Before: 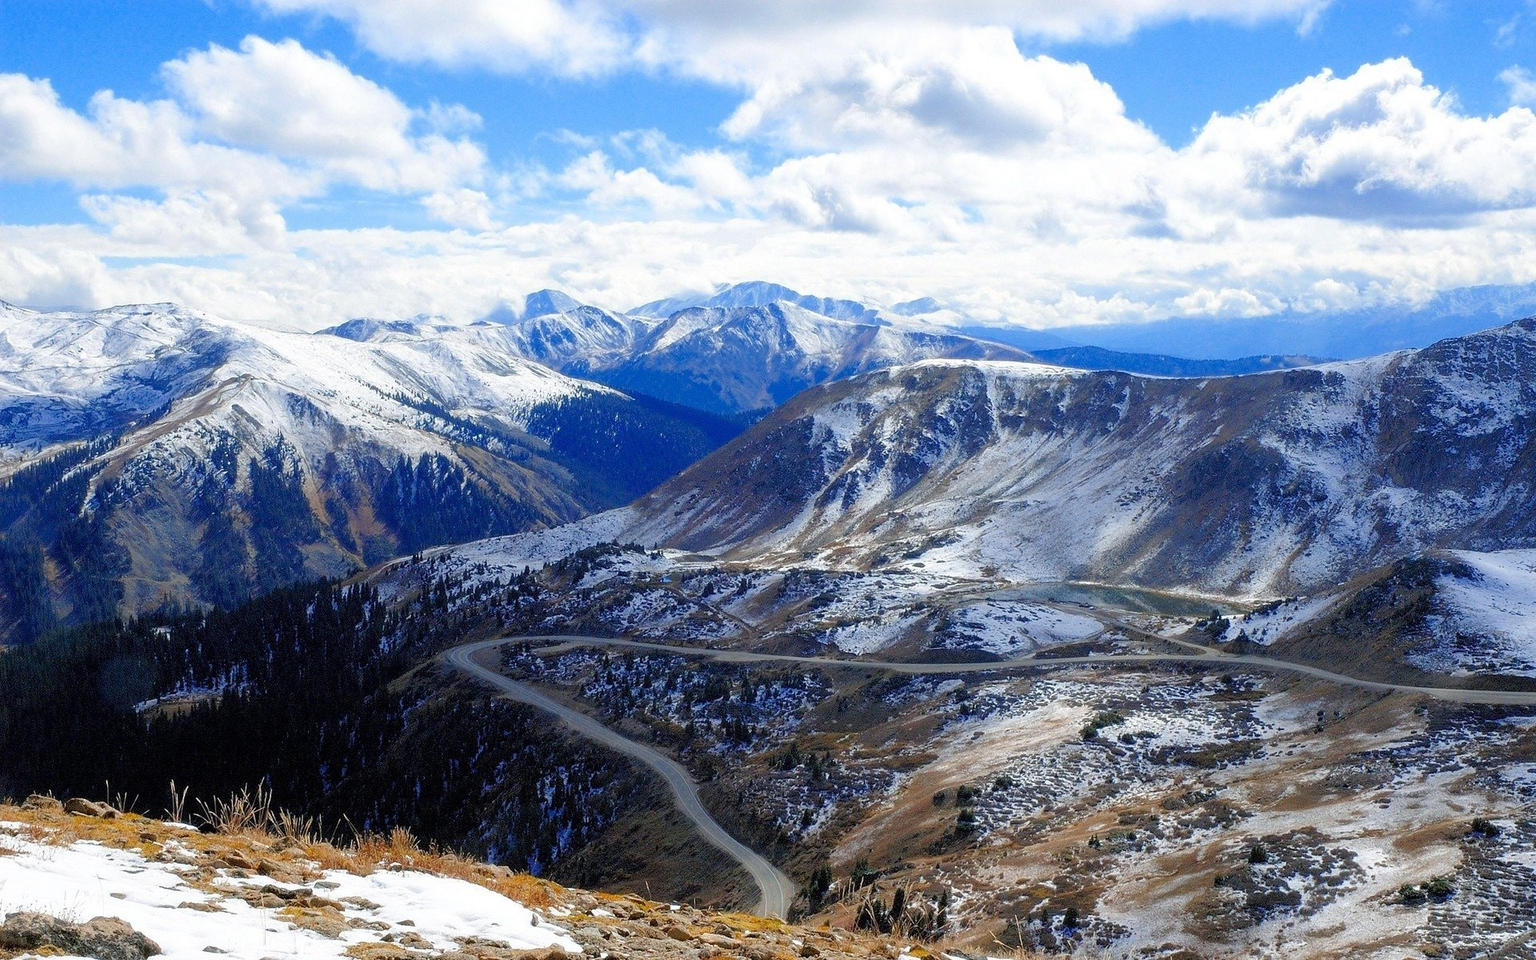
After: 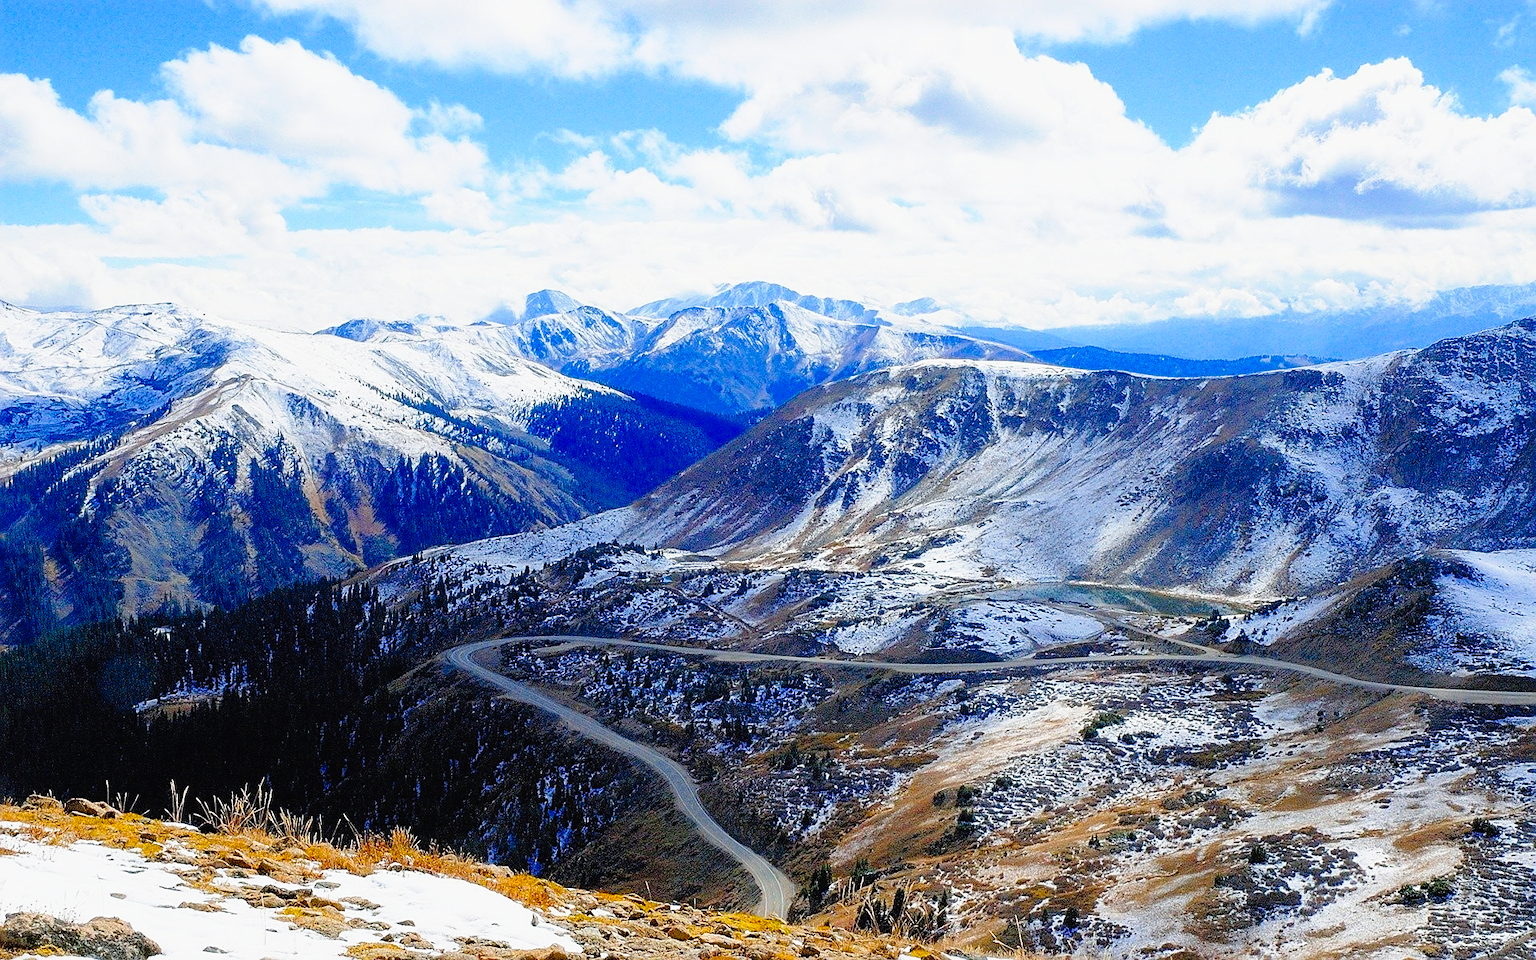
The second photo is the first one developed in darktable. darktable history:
color balance rgb: linear chroma grading › global chroma 9.071%, perceptual saturation grading › global saturation 25.428%, global vibrance 9.642%
tone curve: curves: ch0 [(0, 0.013) (0.129, 0.1) (0.327, 0.382) (0.489, 0.573) (0.66, 0.748) (0.858, 0.926) (1, 0.977)]; ch1 [(0, 0) (0.353, 0.344) (0.45, 0.46) (0.498, 0.495) (0.521, 0.506) (0.563, 0.559) (0.592, 0.585) (0.657, 0.655) (1, 1)]; ch2 [(0, 0) (0.333, 0.346) (0.375, 0.375) (0.427, 0.44) (0.5, 0.501) (0.505, 0.499) (0.528, 0.533) (0.579, 0.61) (0.612, 0.644) (0.66, 0.715) (1, 1)], preserve colors none
sharpen: on, module defaults
